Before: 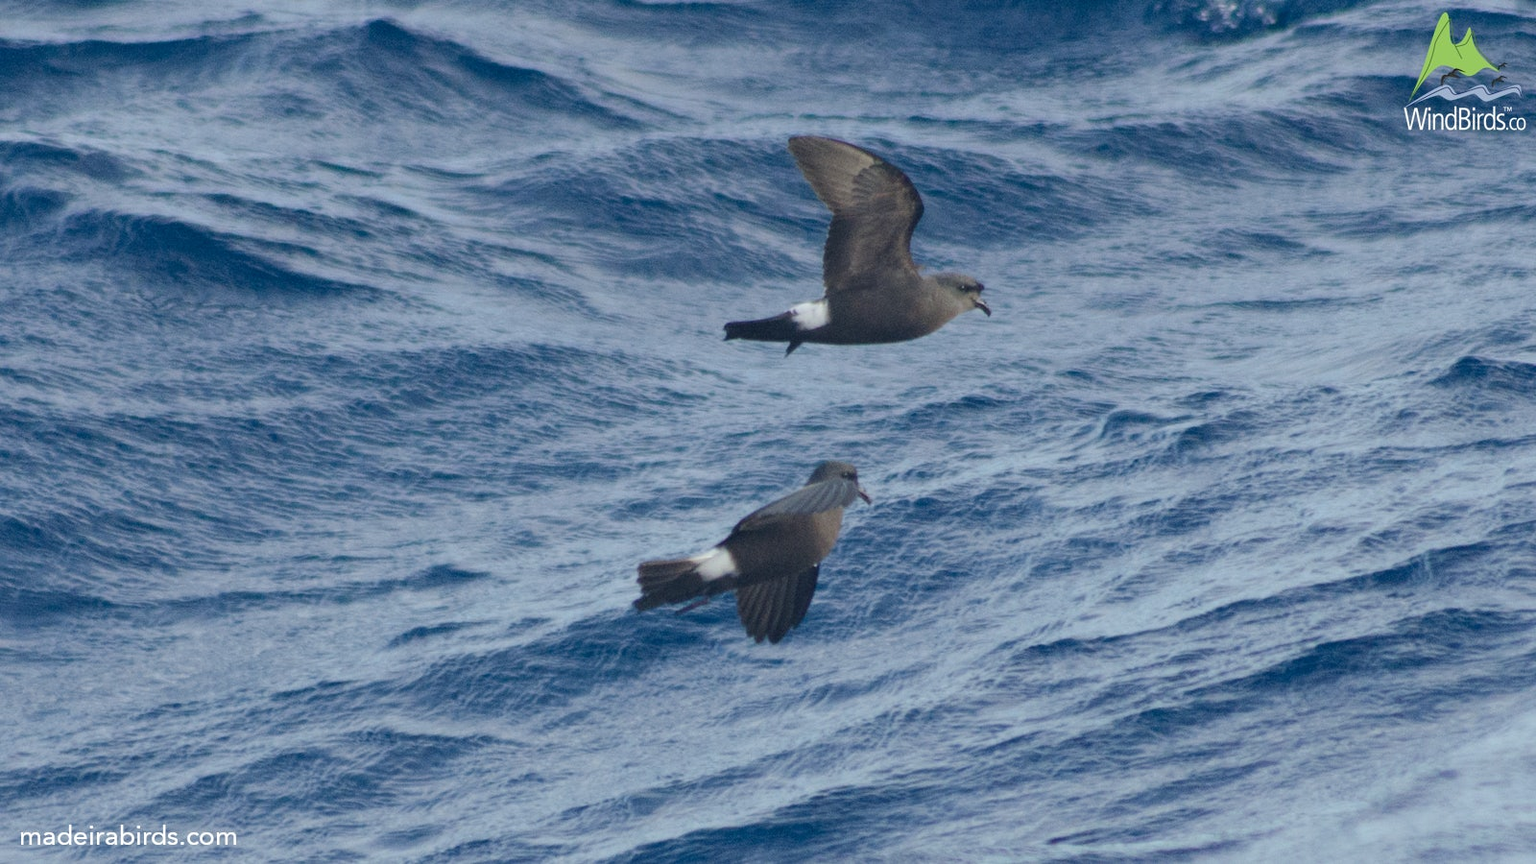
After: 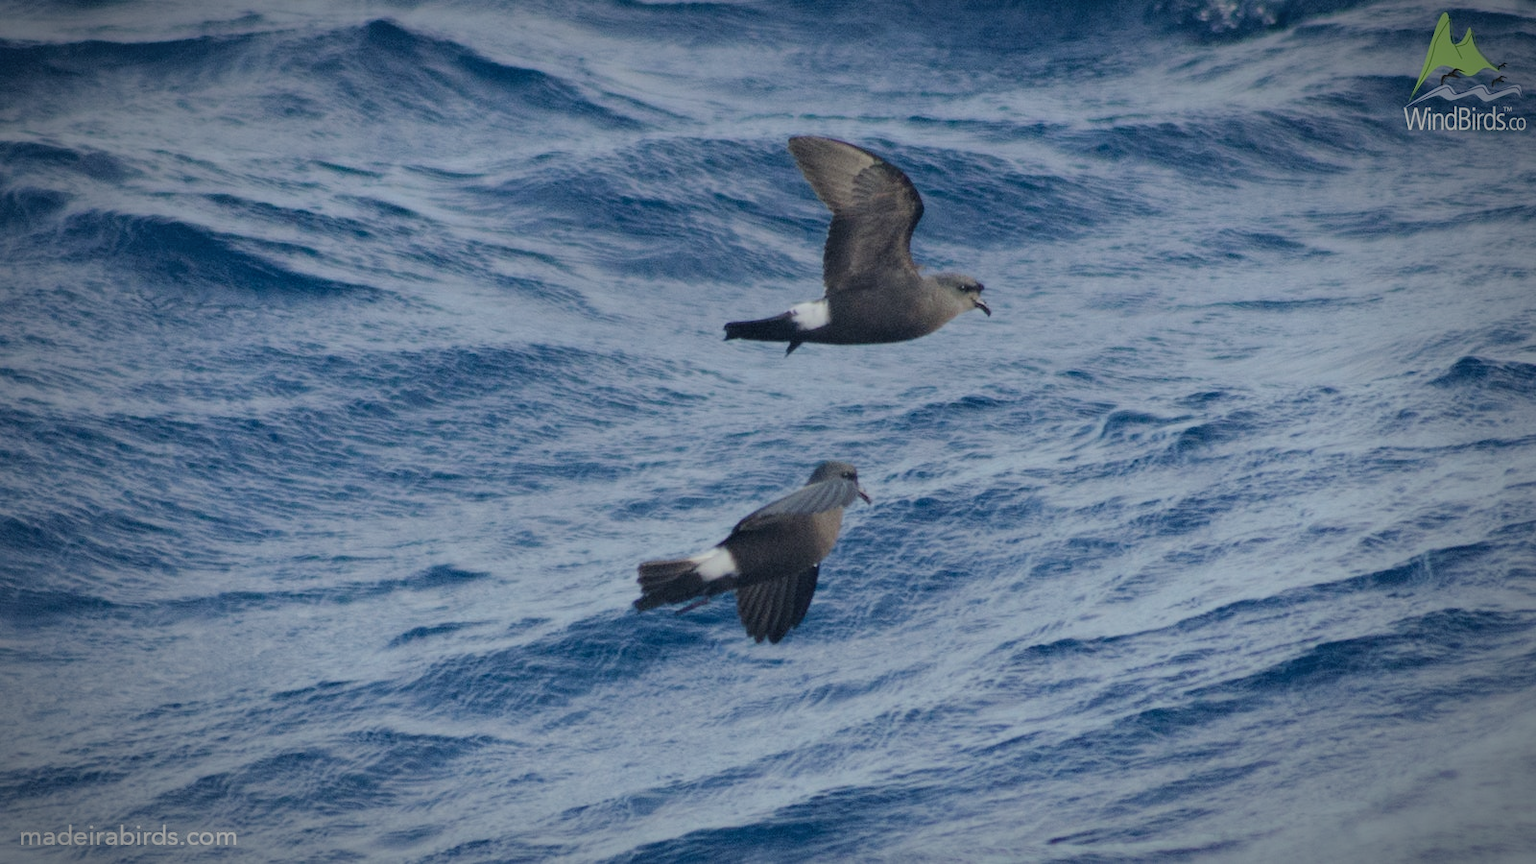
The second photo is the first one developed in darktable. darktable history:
filmic rgb: black relative exposure -7.65 EV, white relative exposure 4.56 EV, hardness 3.61
vignetting: fall-off start 70.97%, brightness -0.584, saturation -0.118, width/height ratio 1.333
